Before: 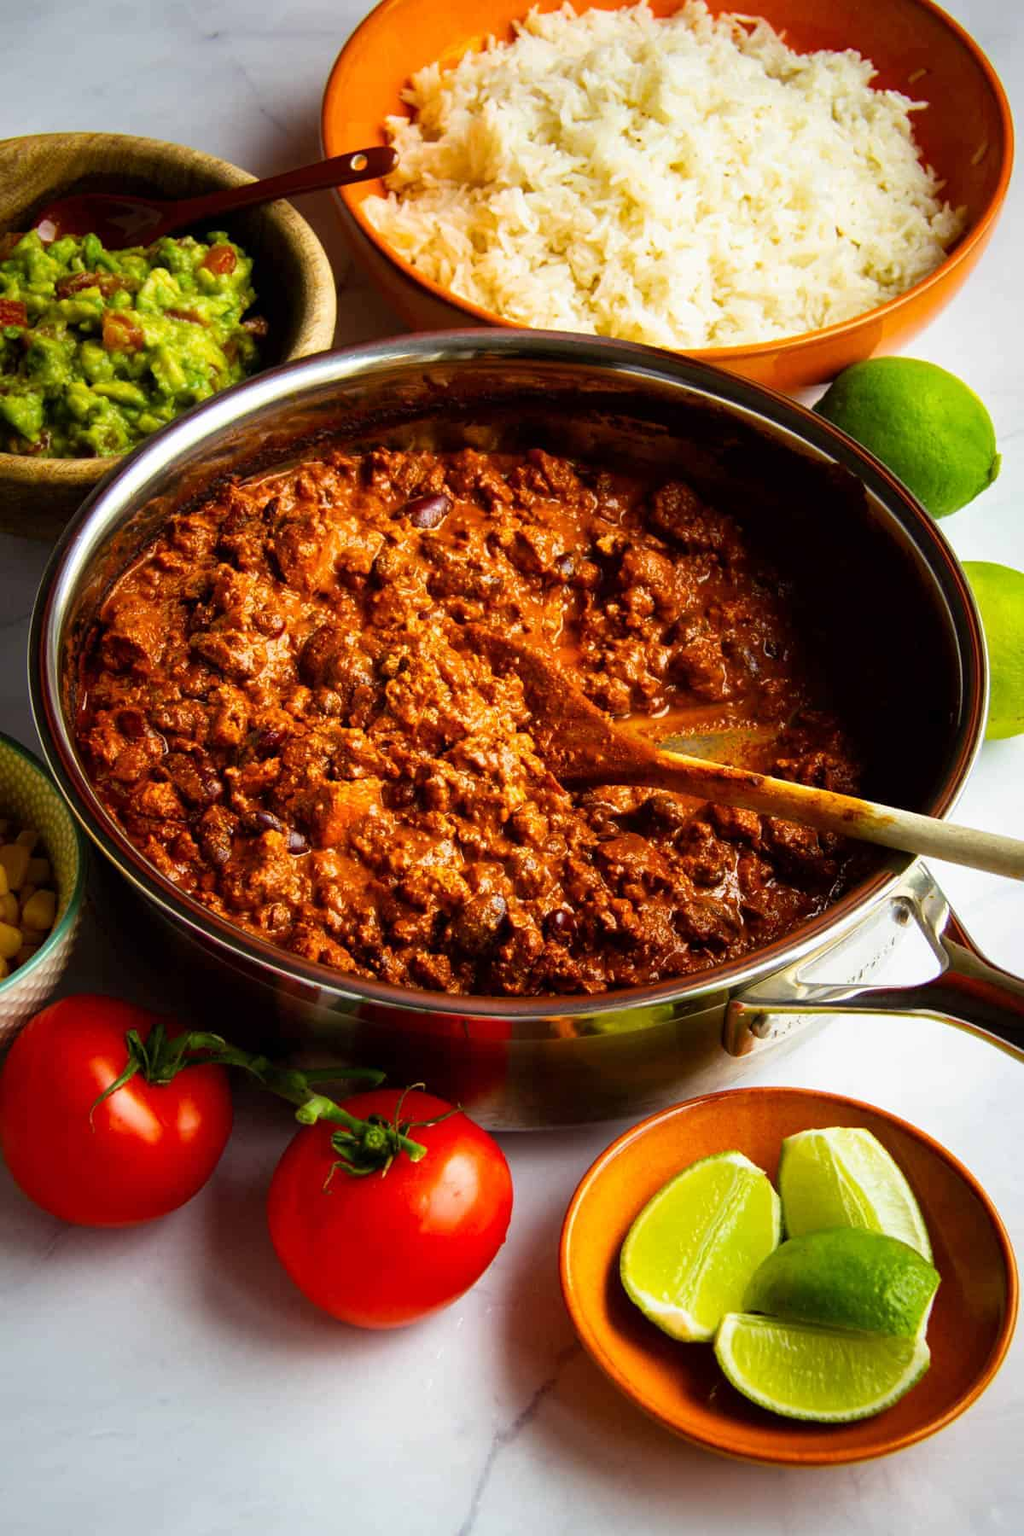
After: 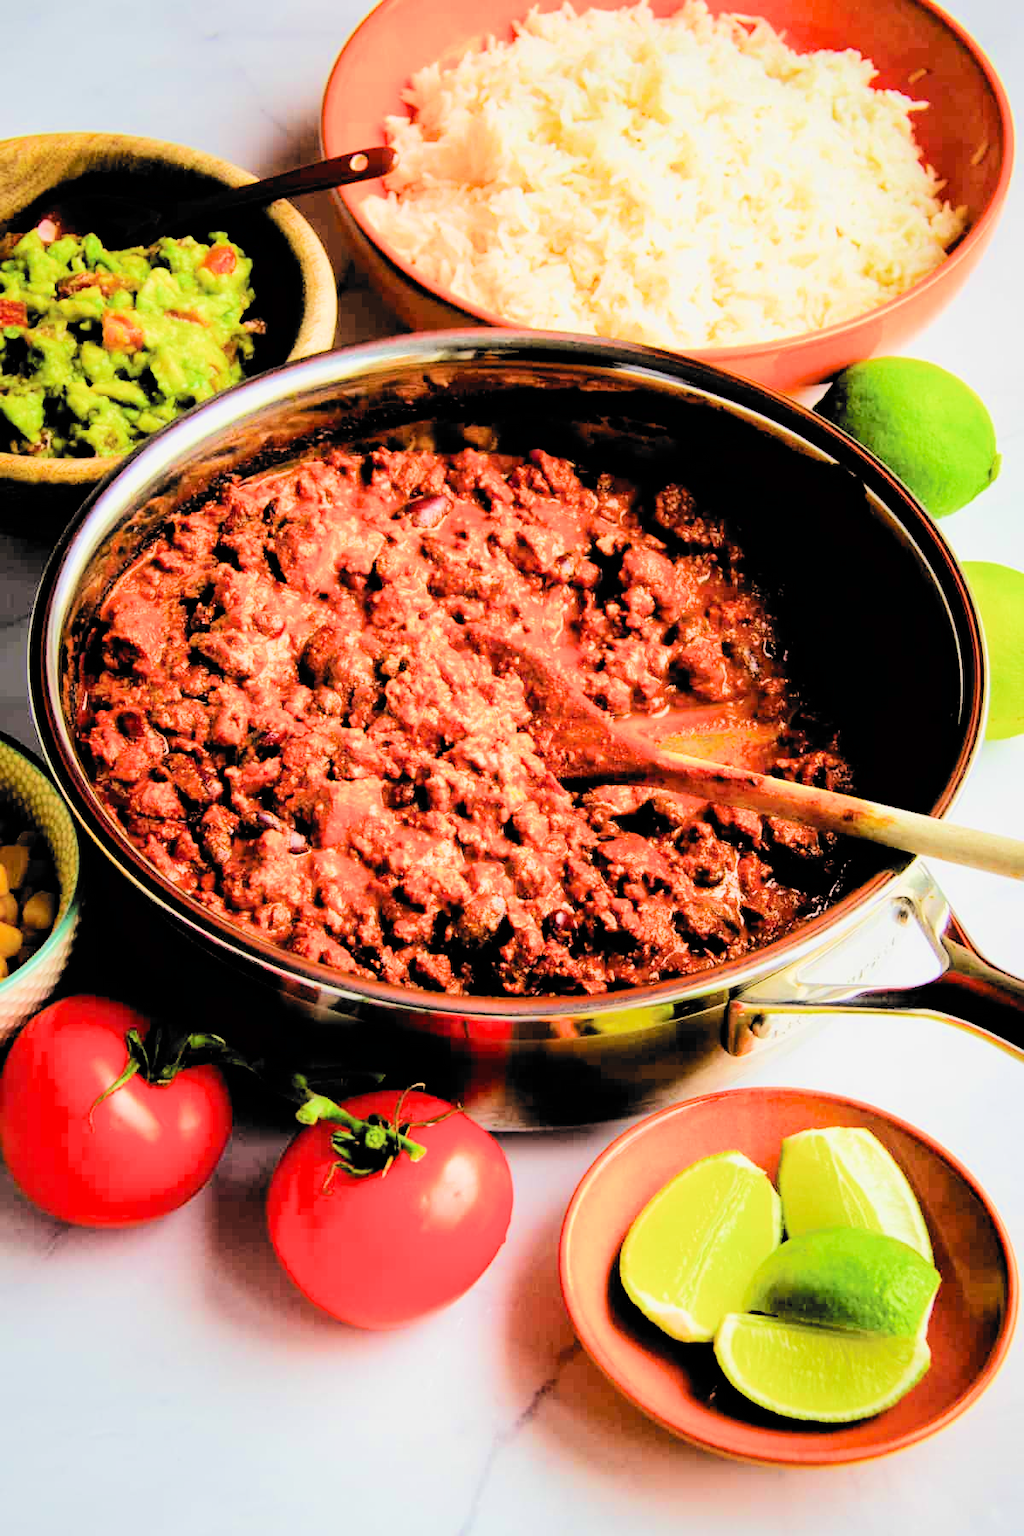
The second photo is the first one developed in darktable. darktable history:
tone equalizer: -7 EV 0.148 EV, -6 EV 0.567 EV, -5 EV 1.14 EV, -4 EV 1.32 EV, -3 EV 1.12 EV, -2 EV 0.6 EV, -1 EV 0.166 EV, edges refinement/feathering 500, mask exposure compensation -1.57 EV, preserve details no
filmic rgb: black relative exposure -5.1 EV, white relative exposure 3.96 EV, hardness 2.88, contrast 1.408, highlights saturation mix -31.23%, color science v6 (2022)
exposure: black level correction 0.001, exposure 0.499 EV, compensate exposure bias true, compensate highlight preservation false
